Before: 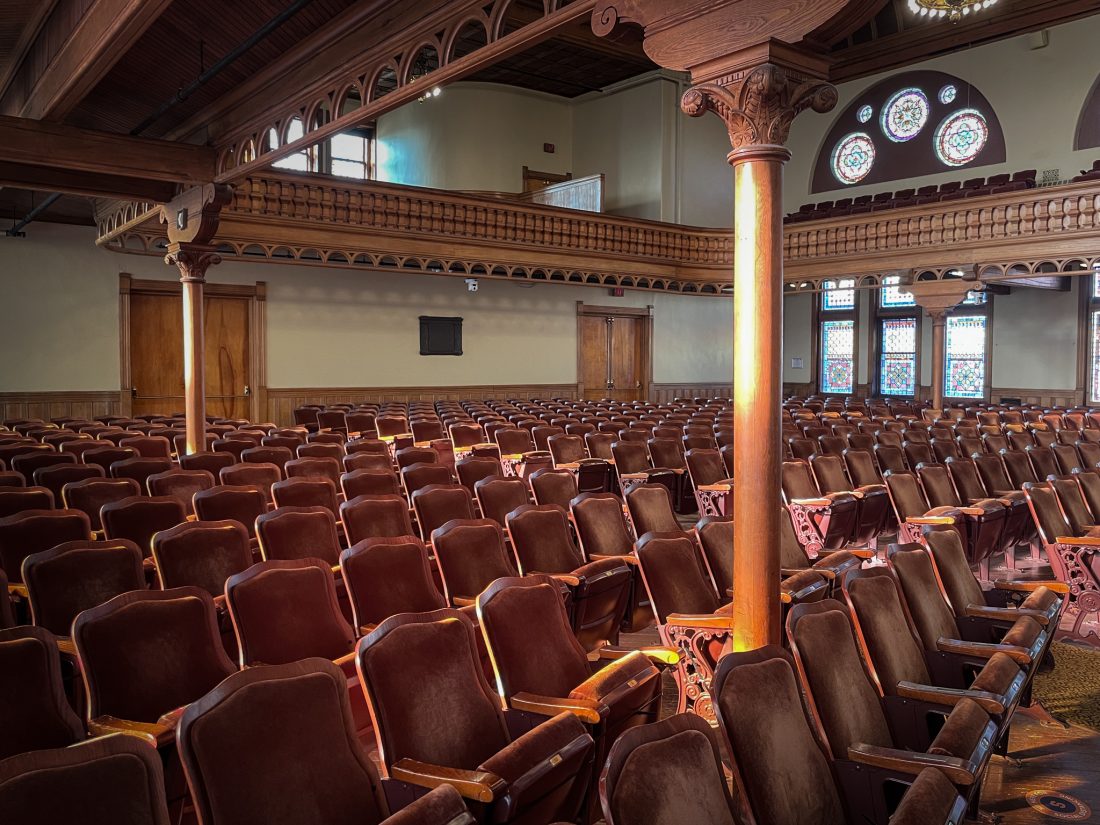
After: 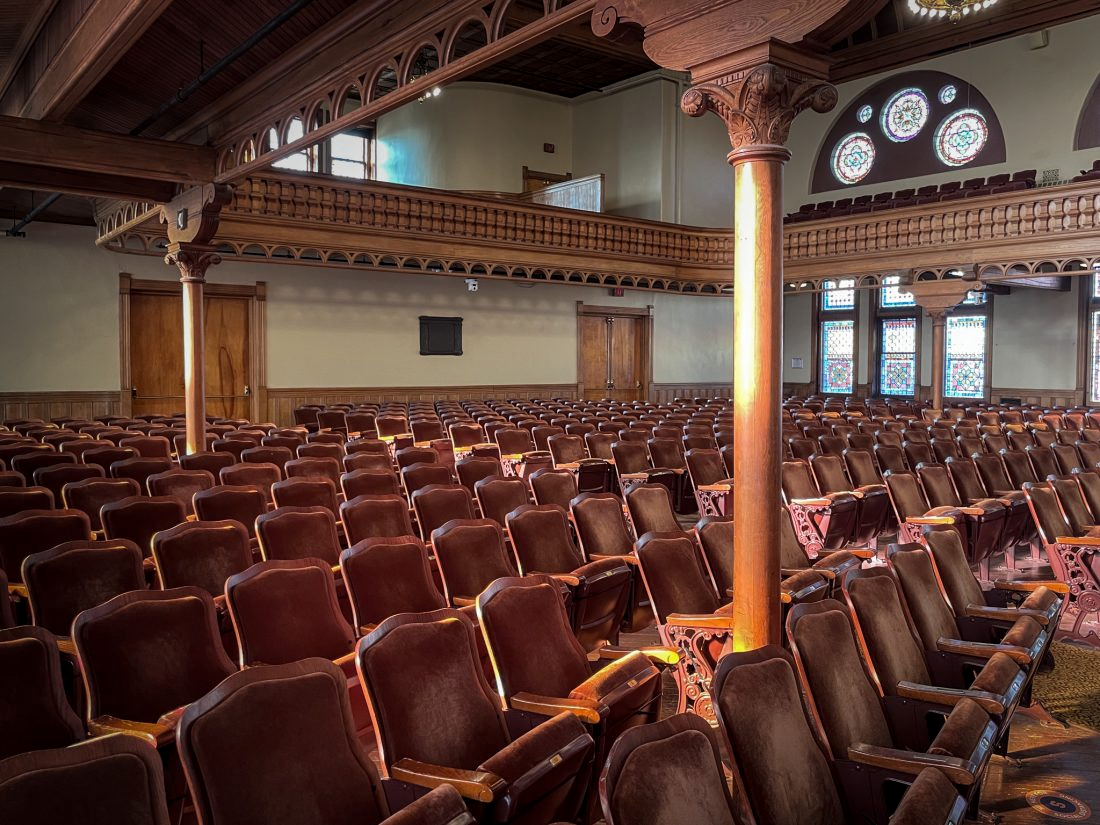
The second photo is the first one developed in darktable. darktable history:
local contrast: highlights 101%, shadows 100%, detail 120%, midtone range 0.2
